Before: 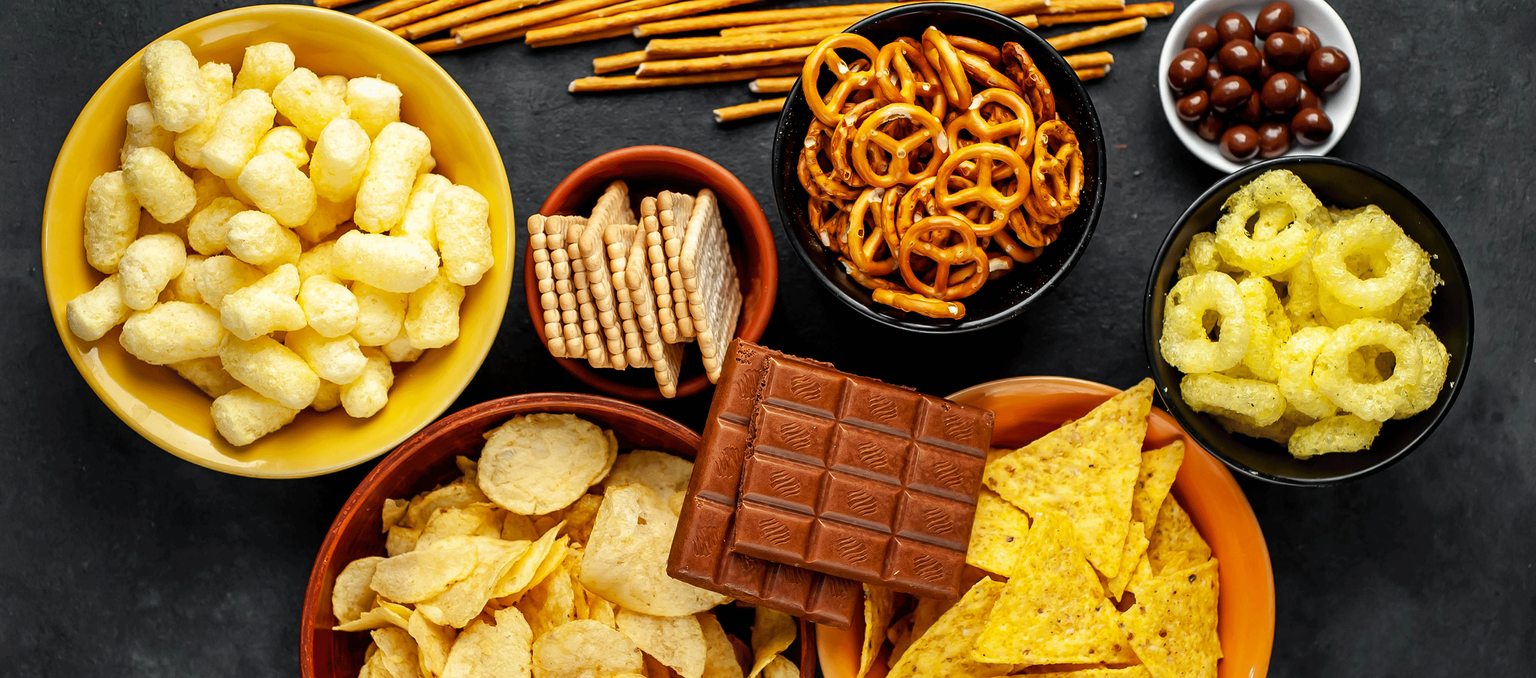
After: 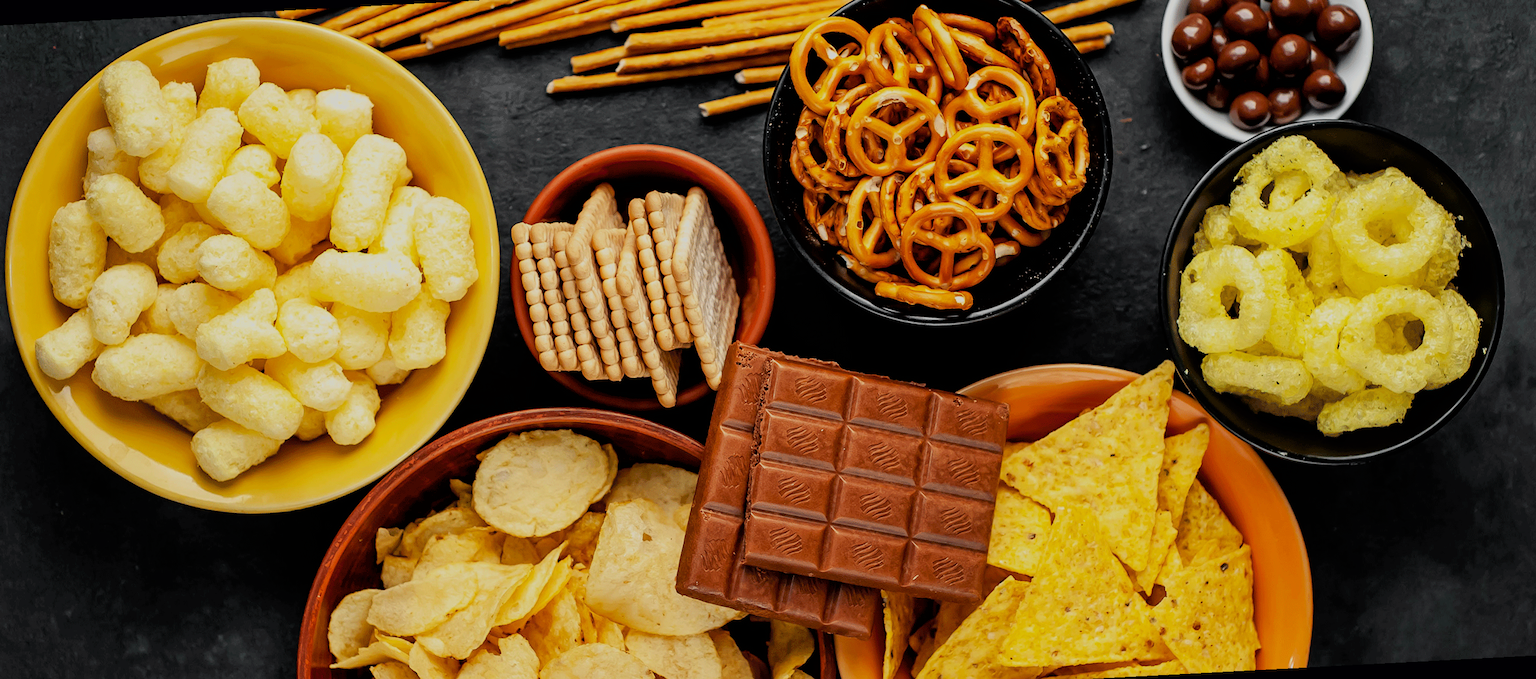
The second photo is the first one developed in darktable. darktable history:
rotate and perspective: rotation -3°, crop left 0.031, crop right 0.968, crop top 0.07, crop bottom 0.93
filmic rgb: black relative exposure -7.48 EV, white relative exposure 4.83 EV, hardness 3.4, color science v6 (2022)
